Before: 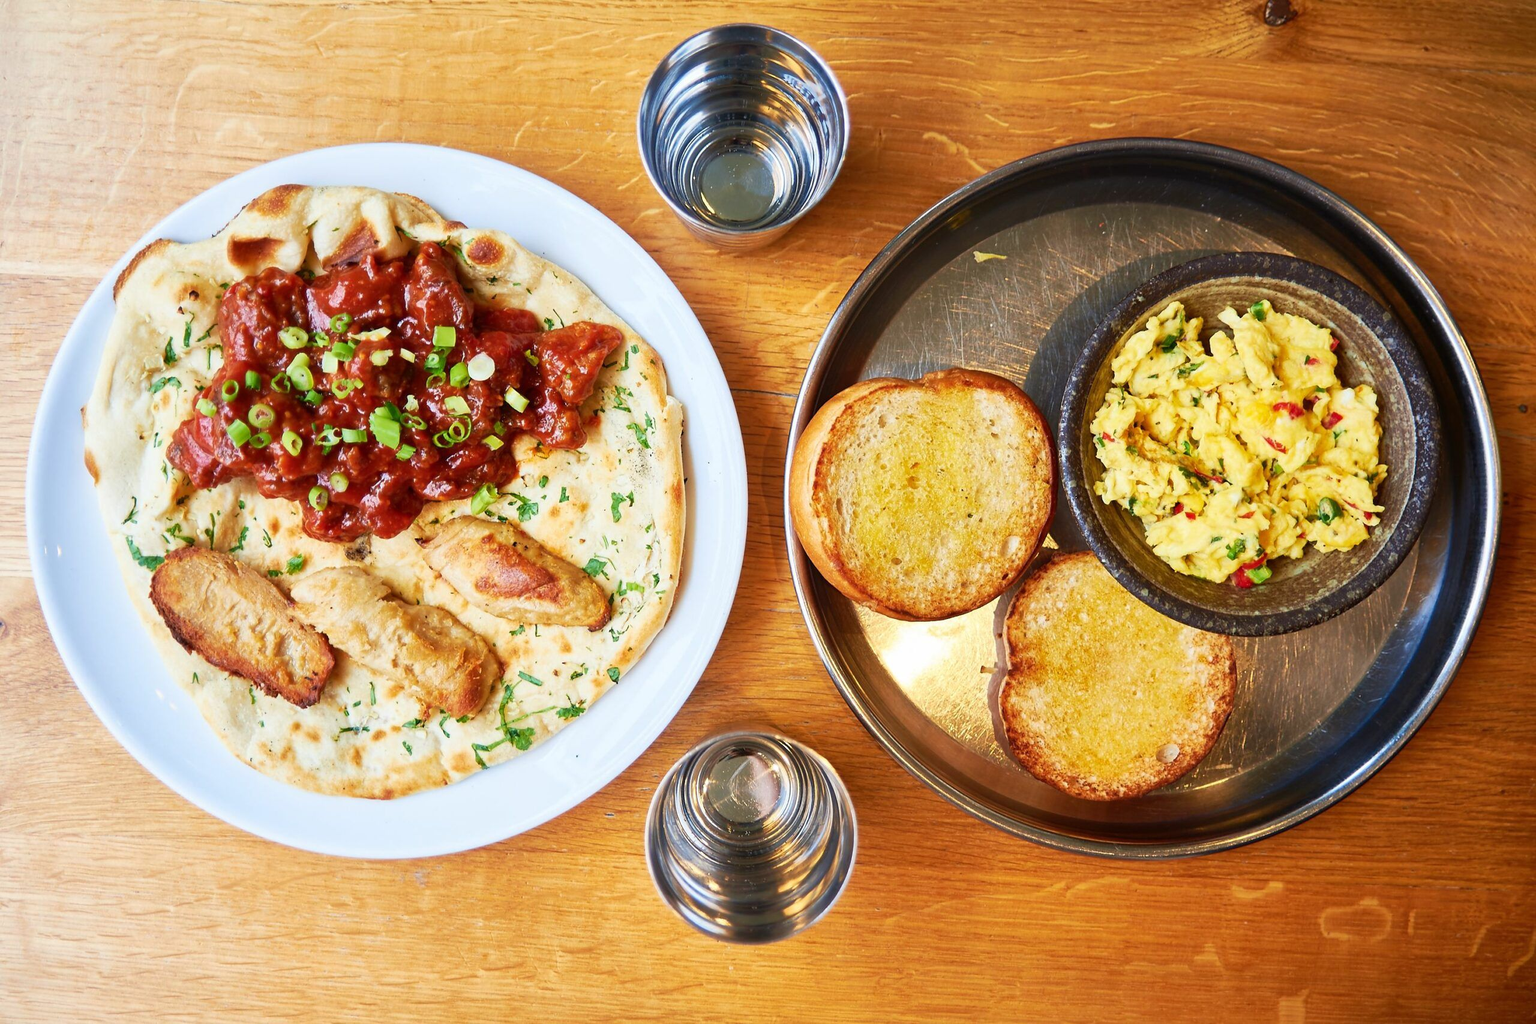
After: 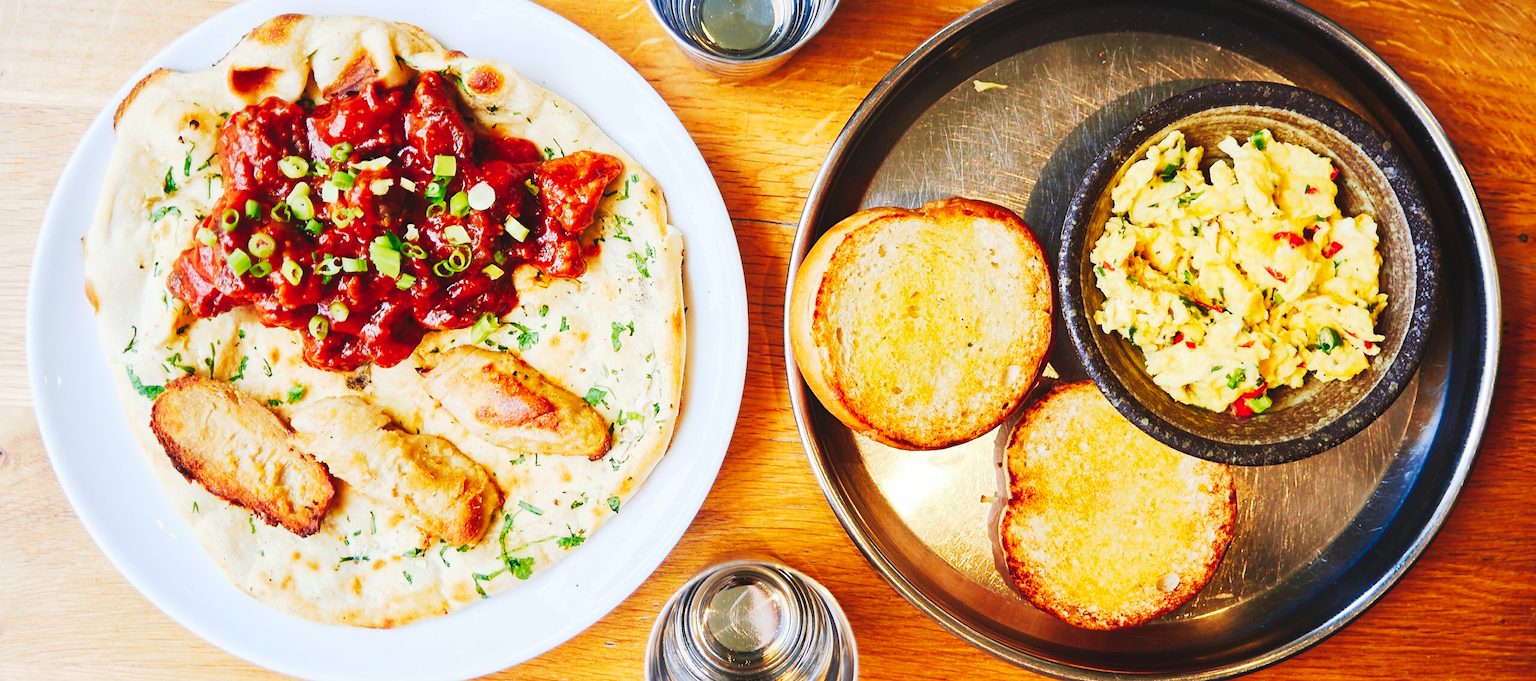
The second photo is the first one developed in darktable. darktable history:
tone curve: curves: ch0 [(0, 0) (0.003, 0.061) (0.011, 0.065) (0.025, 0.066) (0.044, 0.077) (0.069, 0.092) (0.1, 0.106) (0.136, 0.125) (0.177, 0.16) (0.224, 0.206) (0.277, 0.272) (0.335, 0.356) (0.399, 0.472) (0.468, 0.59) (0.543, 0.686) (0.623, 0.766) (0.709, 0.832) (0.801, 0.886) (0.898, 0.929) (1, 1)], preserve colors none
crop: top 16.727%, bottom 16.727%
